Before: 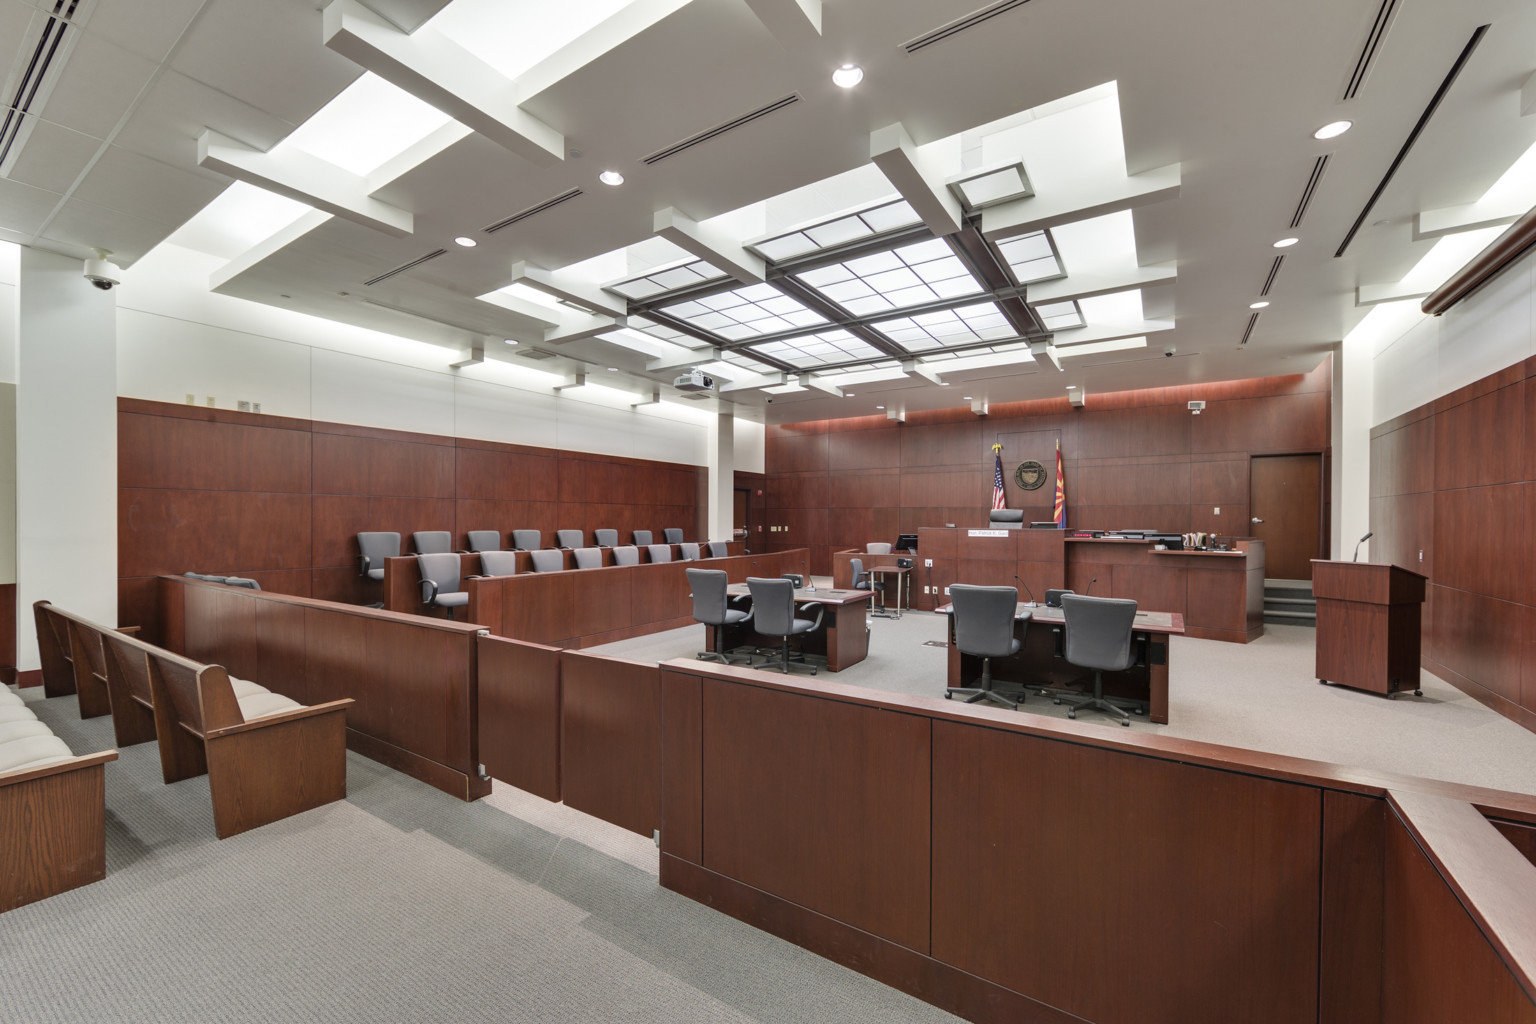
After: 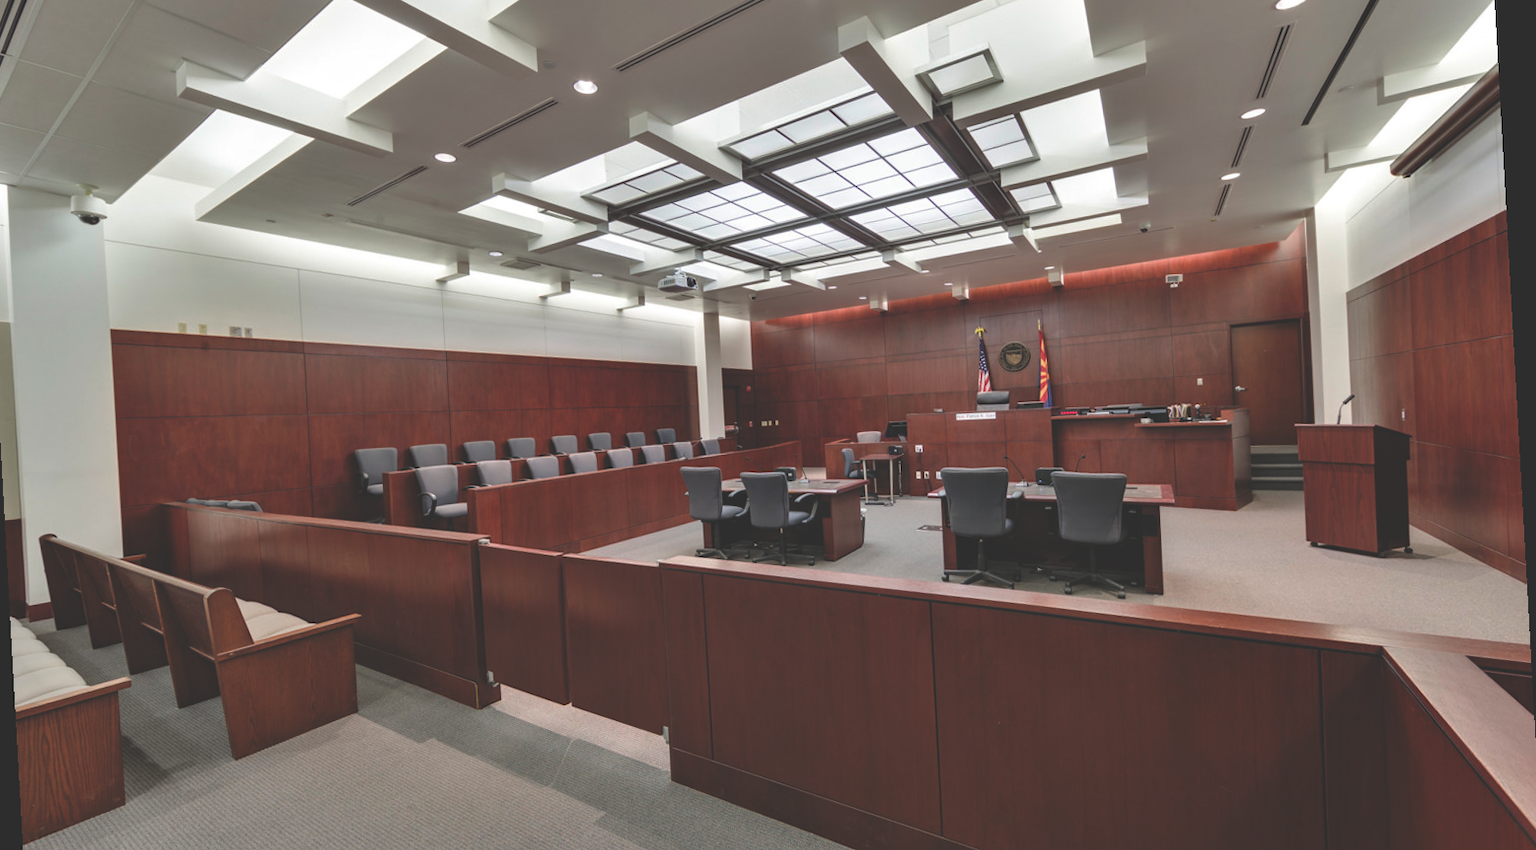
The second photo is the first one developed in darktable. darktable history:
crop and rotate: left 1.814%, top 12.818%, right 0.25%, bottom 9.225%
rgb curve: curves: ch0 [(0, 0.186) (0.314, 0.284) (0.775, 0.708) (1, 1)], compensate middle gray true, preserve colors none
rotate and perspective: rotation -3.18°, automatic cropping off
